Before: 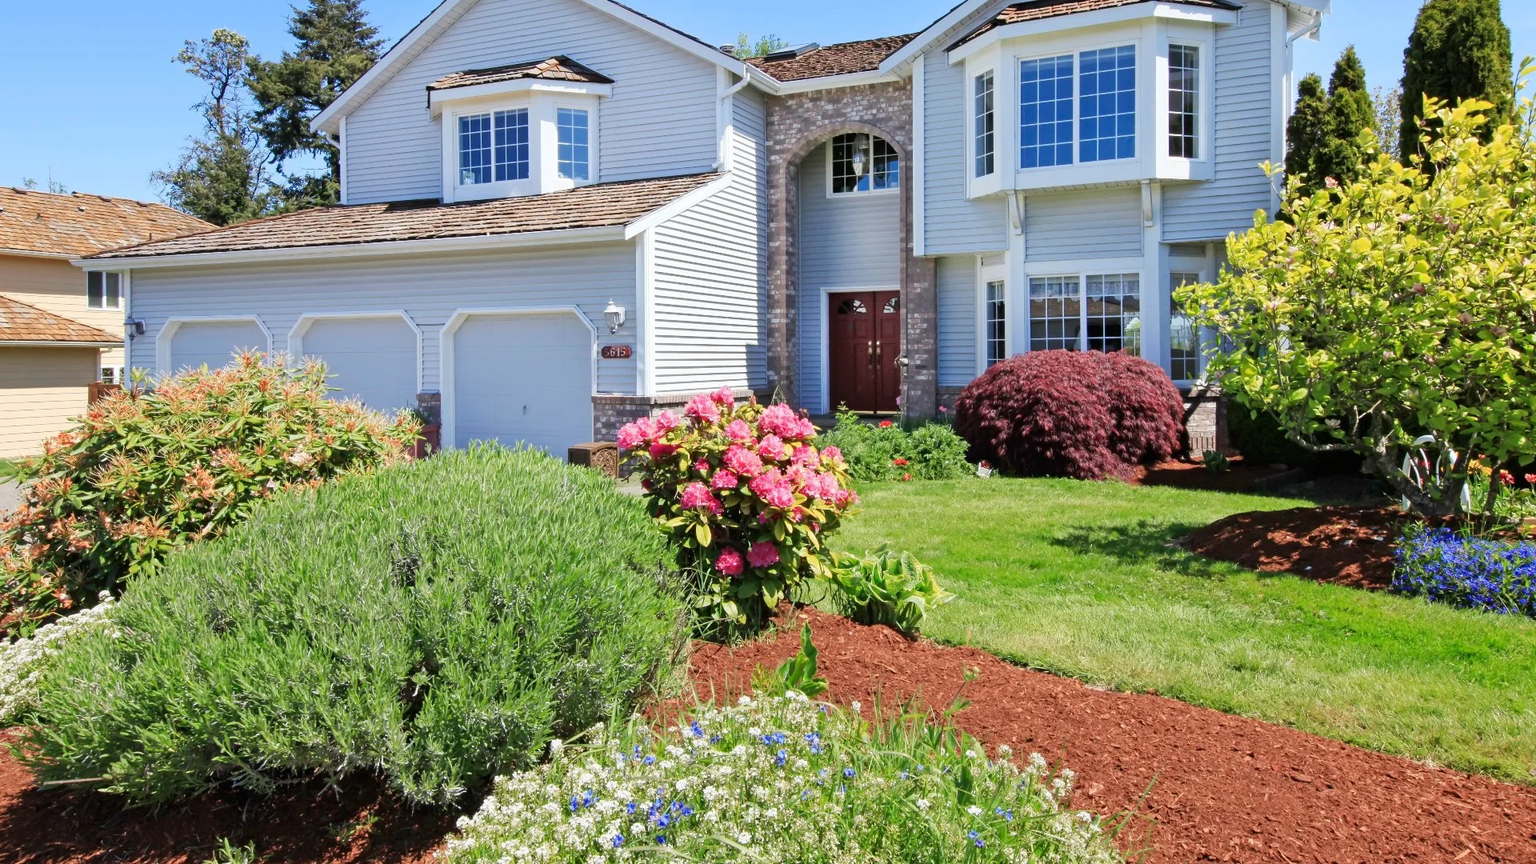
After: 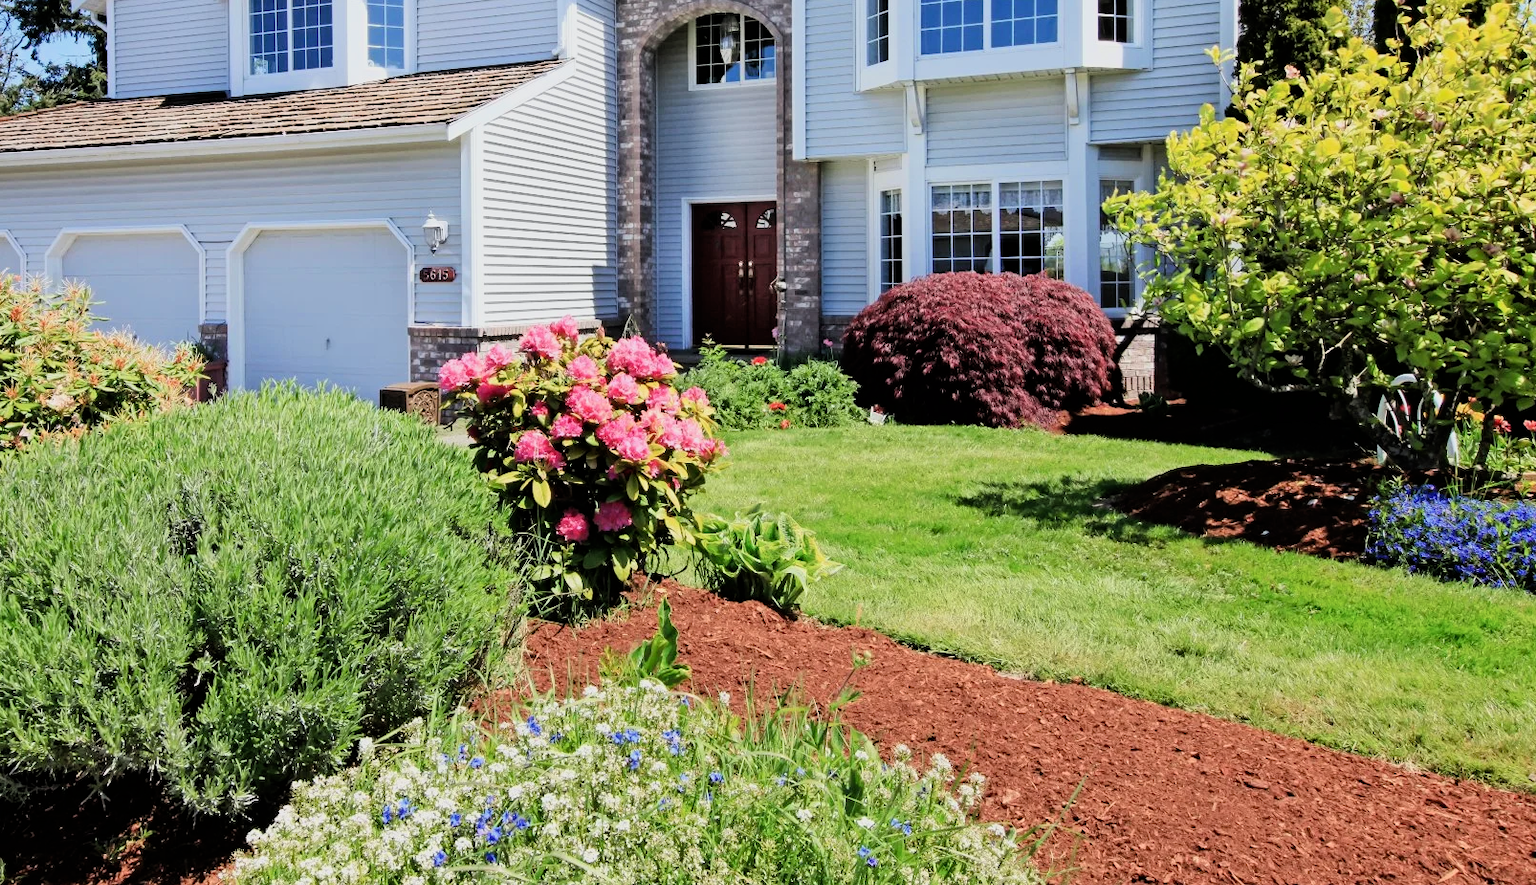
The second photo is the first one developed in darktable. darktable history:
filmic rgb: hardness 4.17, contrast 1.364, color science v6 (2022)
crop: left 16.315%, top 14.246%
